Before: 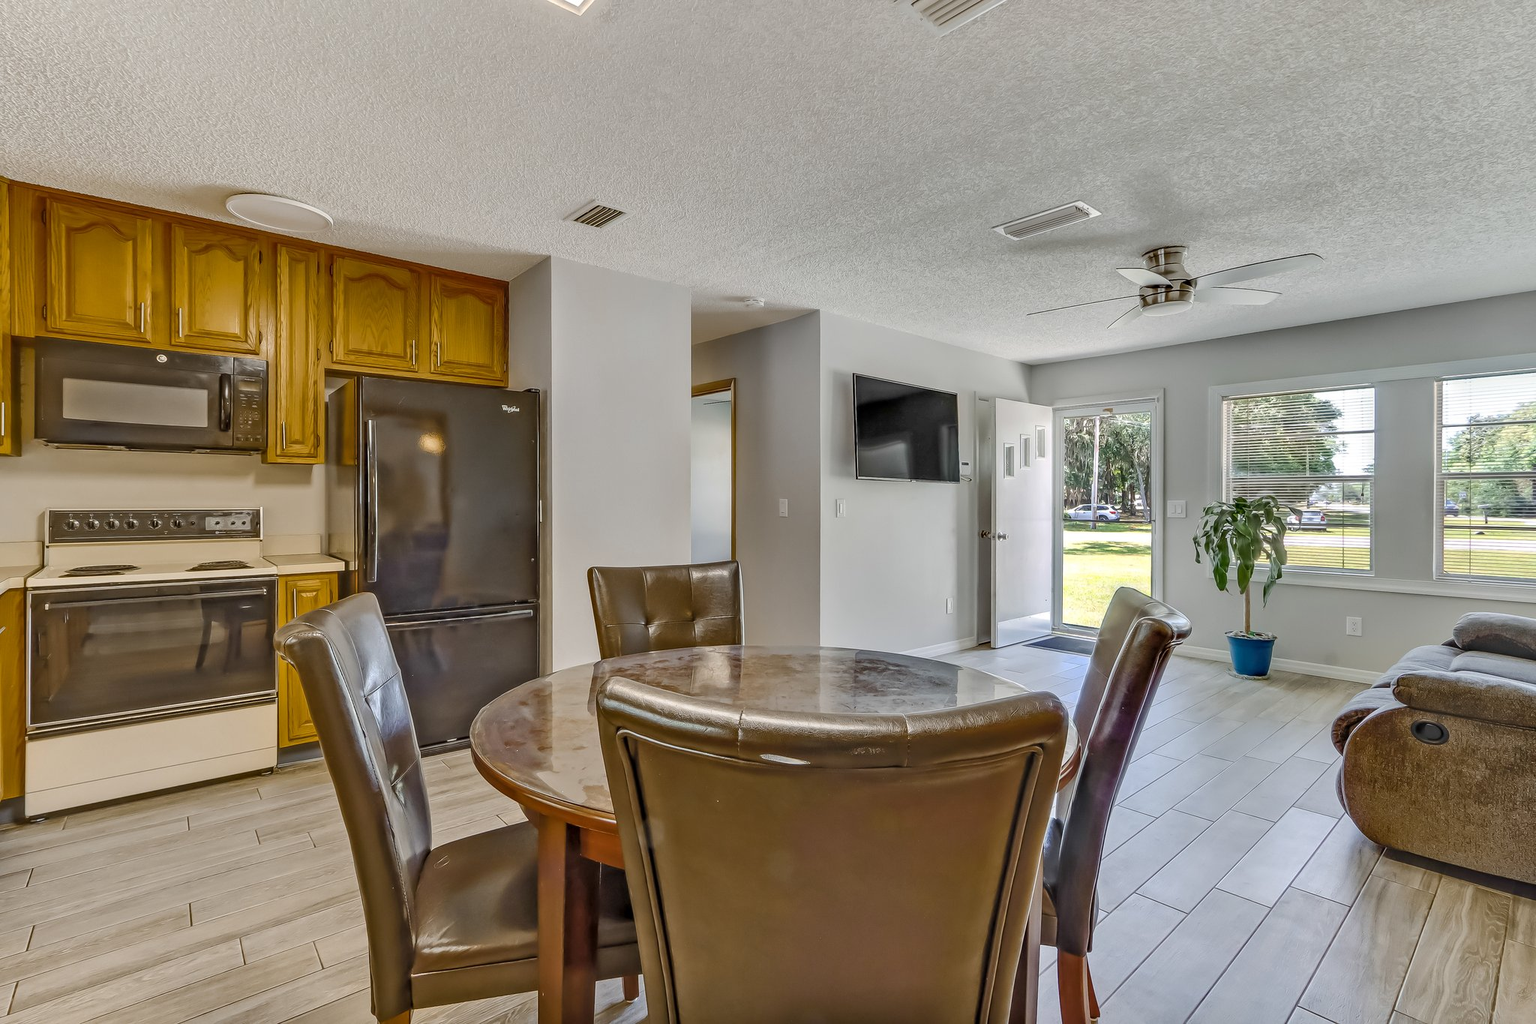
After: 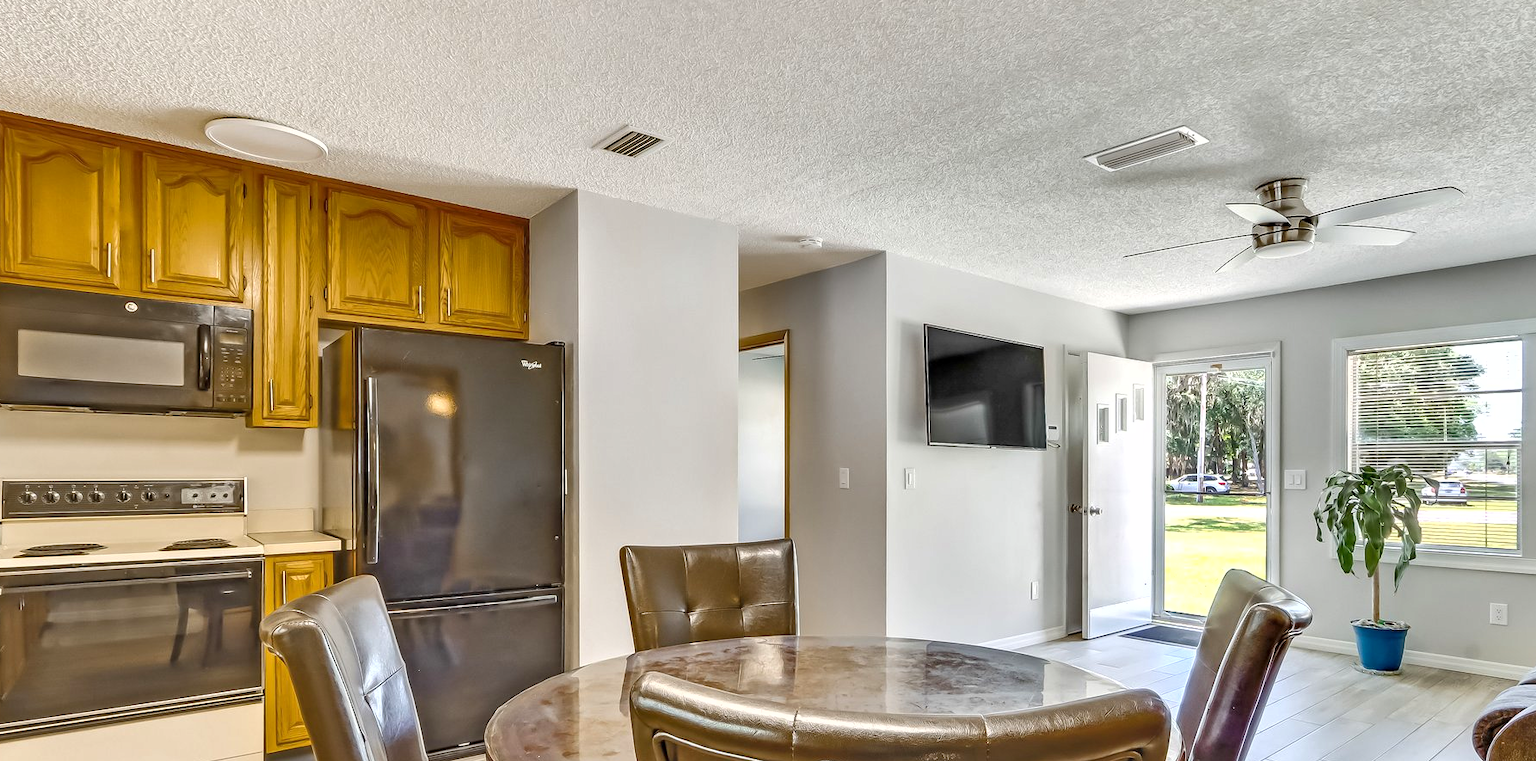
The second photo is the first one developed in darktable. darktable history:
shadows and highlights: shadows 31.54, highlights -33.15, soften with gaussian
crop: left 3.084%, top 8.926%, right 9.671%, bottom 26.22%
exposure: exposure 0.601 EV, compensate highlight preservation false
